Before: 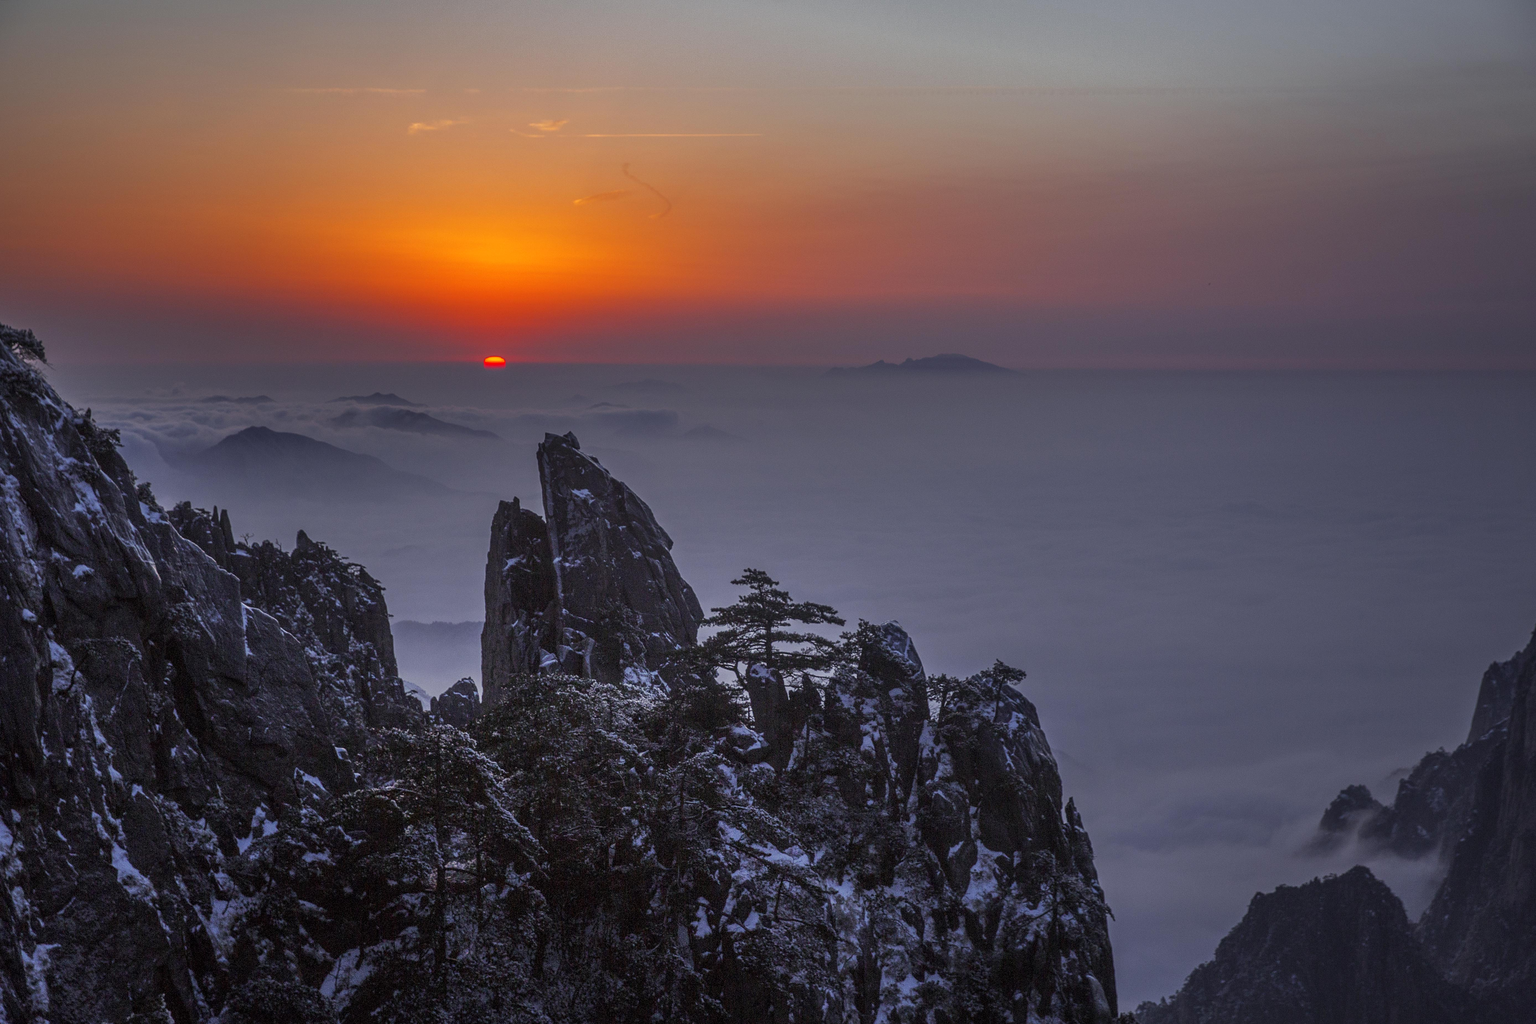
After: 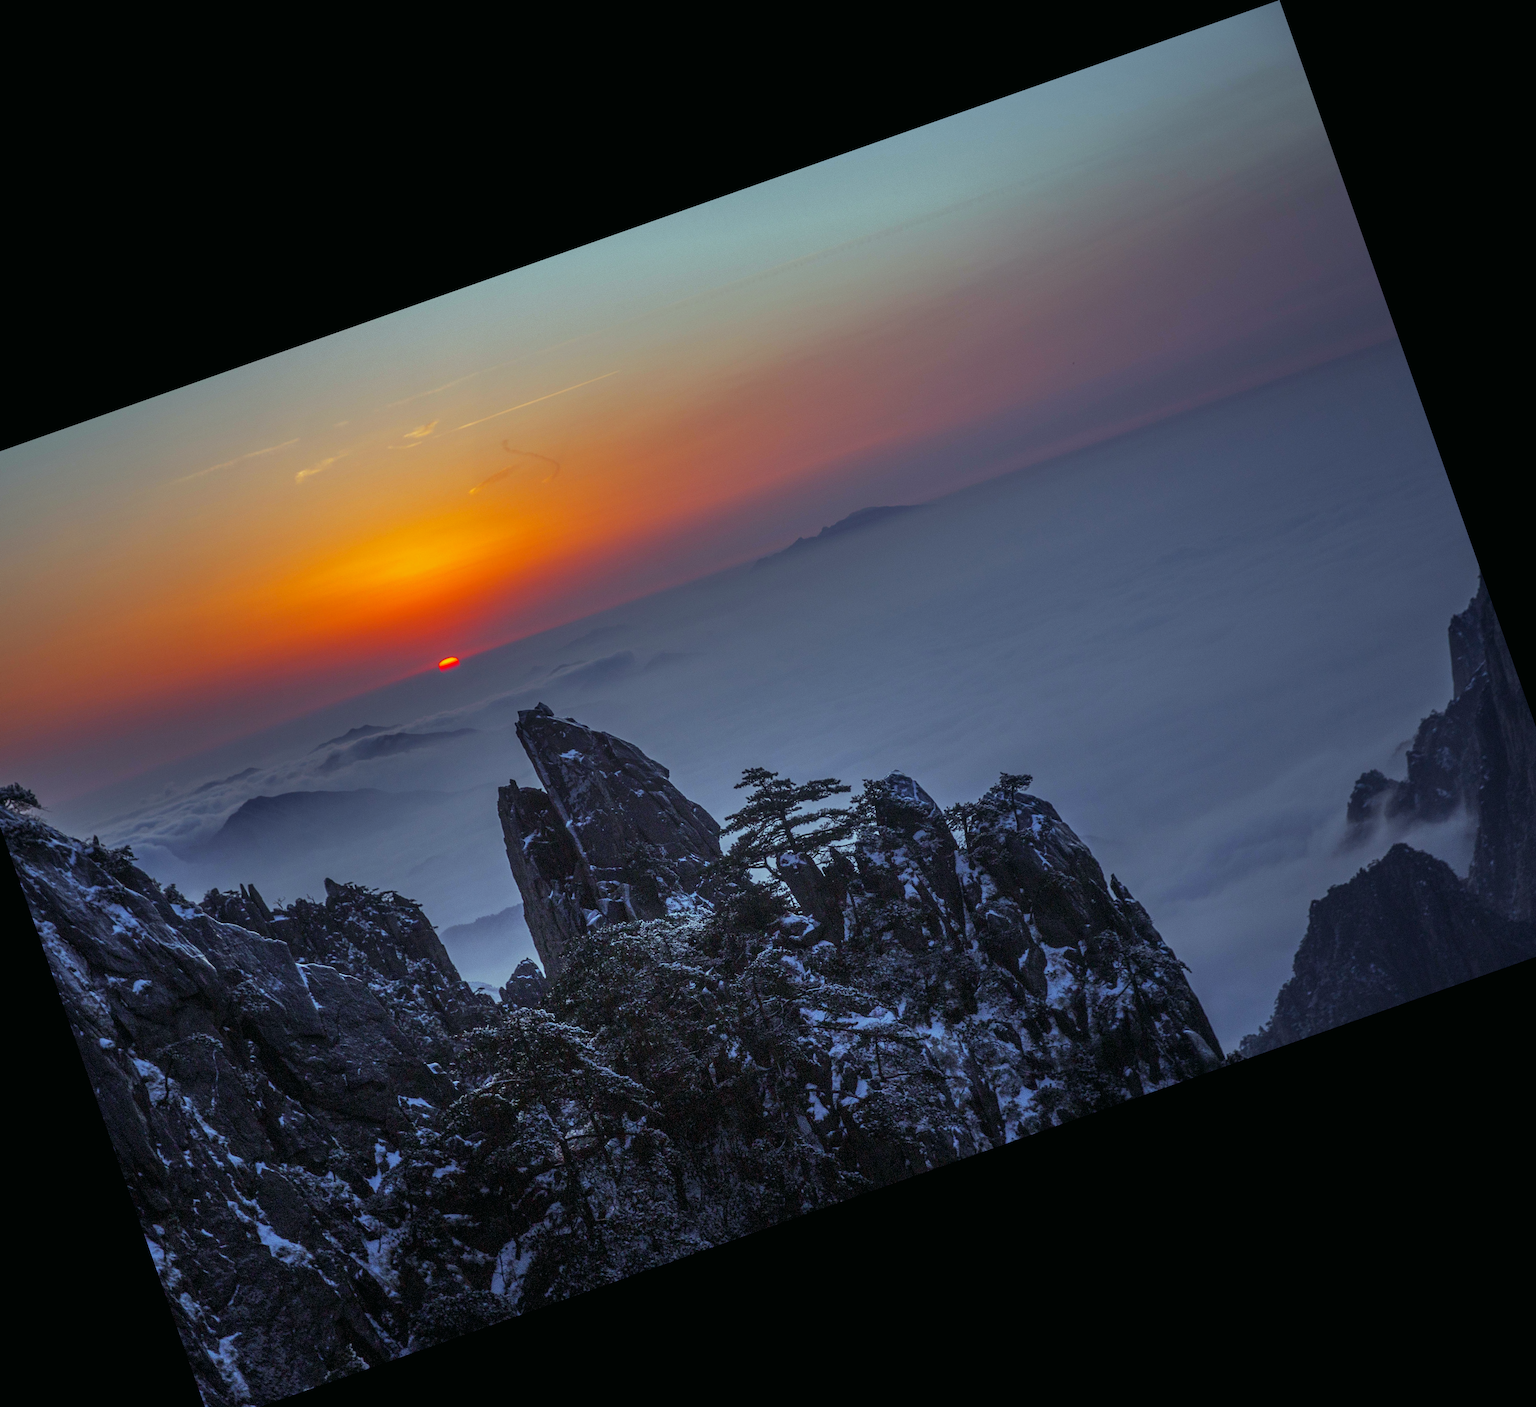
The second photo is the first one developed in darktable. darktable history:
crop and rotate: angle 19.43°, left 6.812%, right 4.125%, bottom 1.087%
color balance: mode lift, gamma, gain (sRGB), lift [0.997, 0.979, 1.021, 1.011], gamma [1, 1.084, 0.916, 0.998], gain [1, 0.87, 1.13, 1.101], contrast 4.55%, contrast fulcrum 38.24%, output saturation 104.09%
